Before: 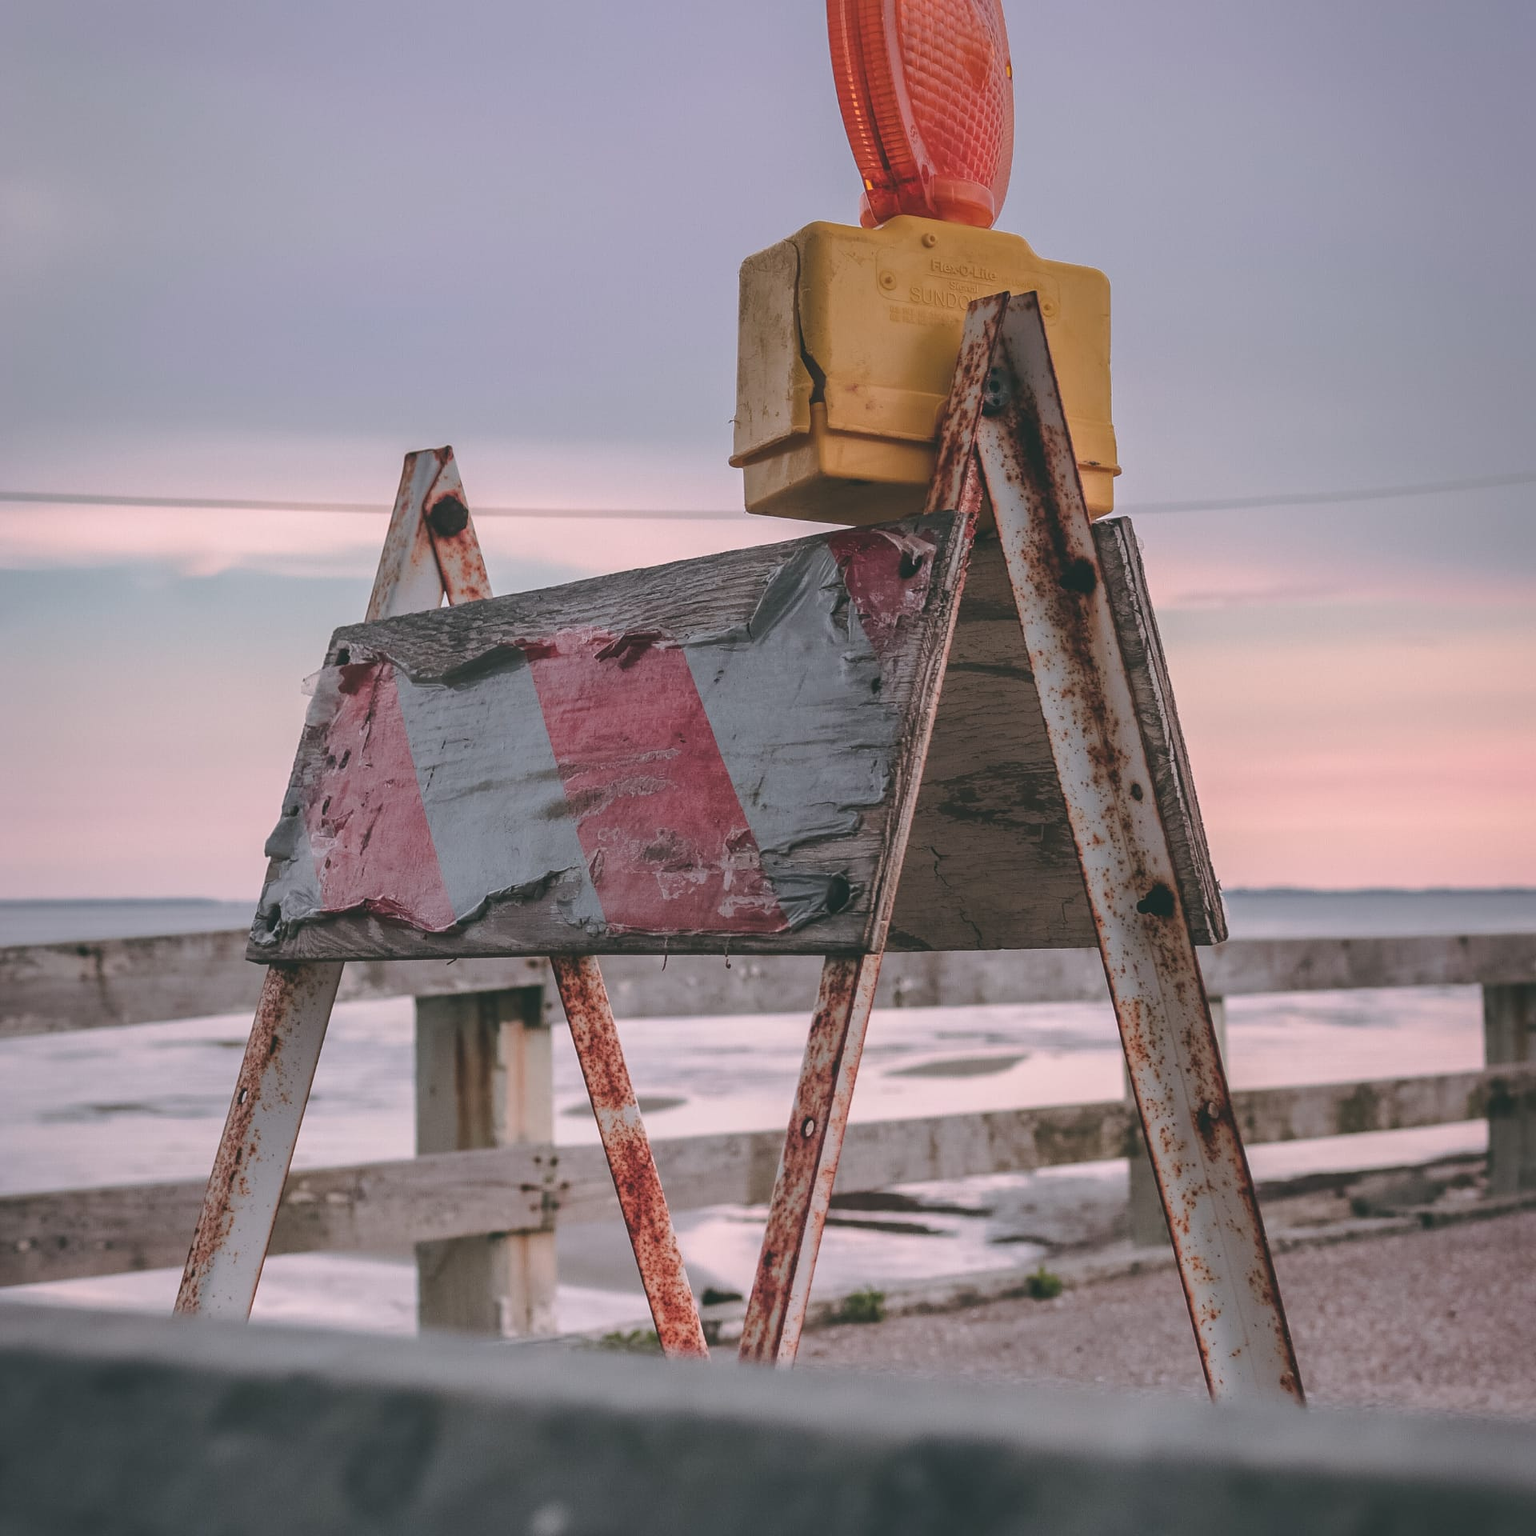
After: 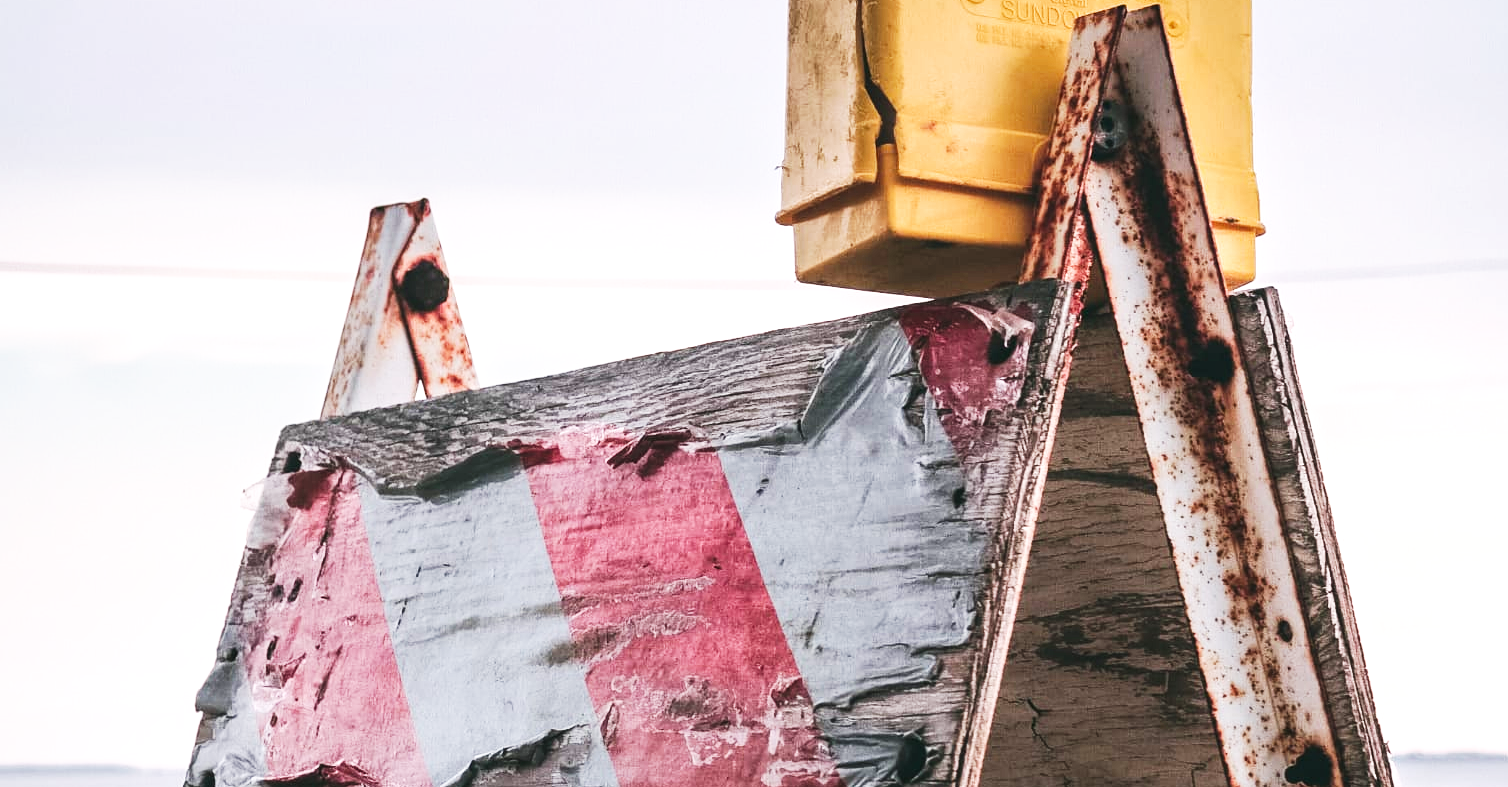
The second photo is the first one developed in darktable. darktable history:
base curve: curves: ch0 [(0, 0) (0.007, 0.004) (0.027, 0.03) (0.046, 0.07) (0.207, 0.54) (0.442, 0.872) (0.673, 0.972) (1, 1)], preserve colors none
tone equalizer: -8 EV -0.452 EV, -7 EV -0.394 EV, -6 EV -0.296 EV, -5 EV -0.209 EV, -3 EV 0.204 EV, -2 EV 0.317 EV, -1 EV 0.415 EV, +0 EV 0.431 EV, edges refinement/feathering 500, mask exposure compensation -1.57 EV, preserve details no
crop: left 7.089%, top 18.705%, right 14.325%, bottom 40.272%
local contrast: highlights 105%, shadows 99%, detail 119%, midtone range 0.2
